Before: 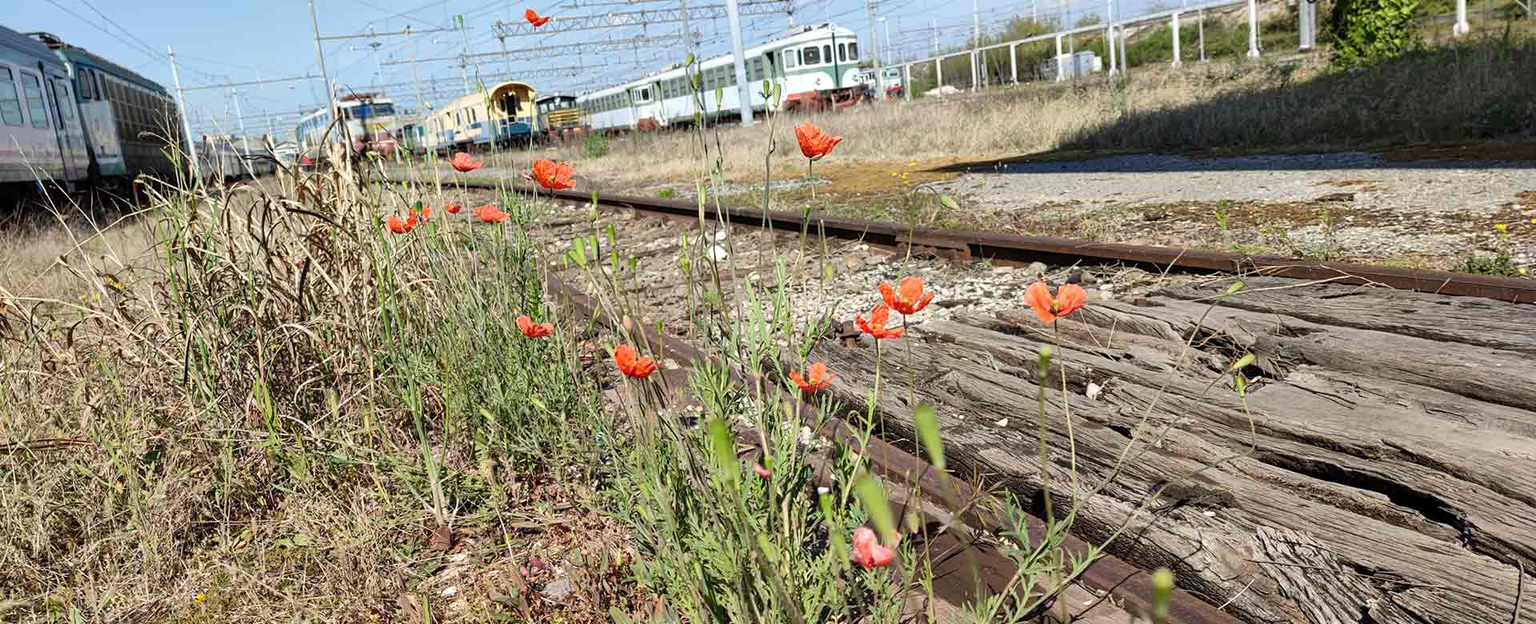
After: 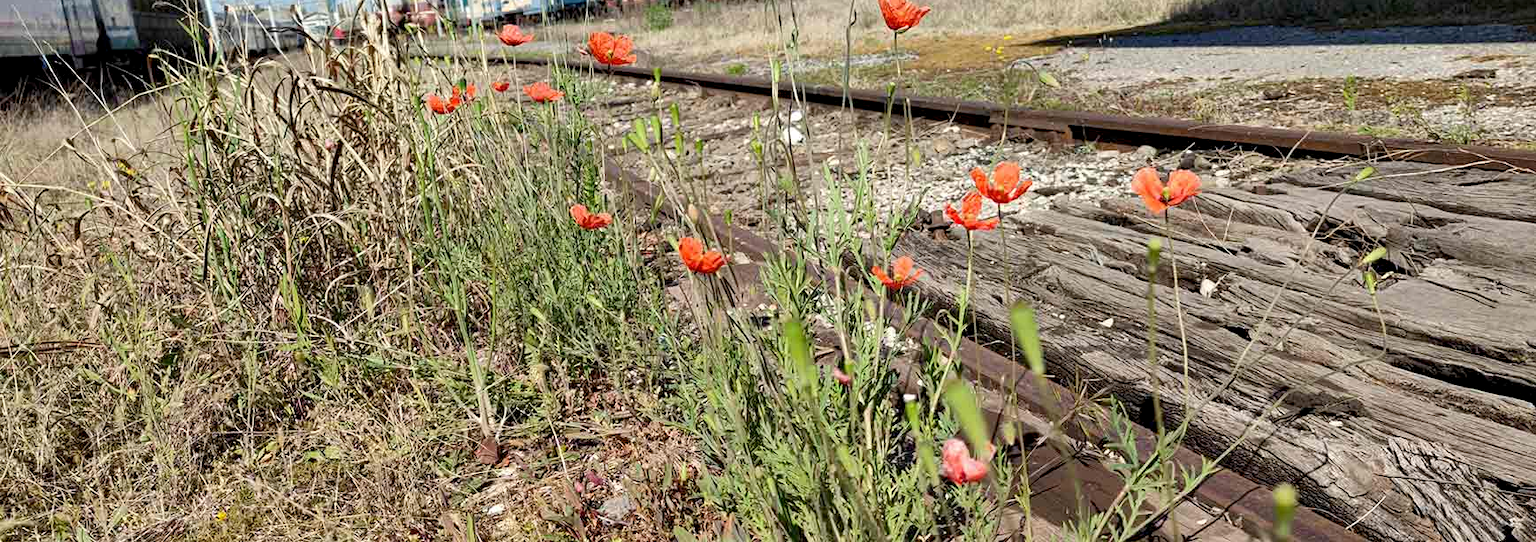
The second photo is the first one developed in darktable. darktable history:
exposure: black level correction 0.005, exposure 0.014 EV, compensate highlight preservation false
crop: top 20.916%, right 9.437%, bottom 0.316%
